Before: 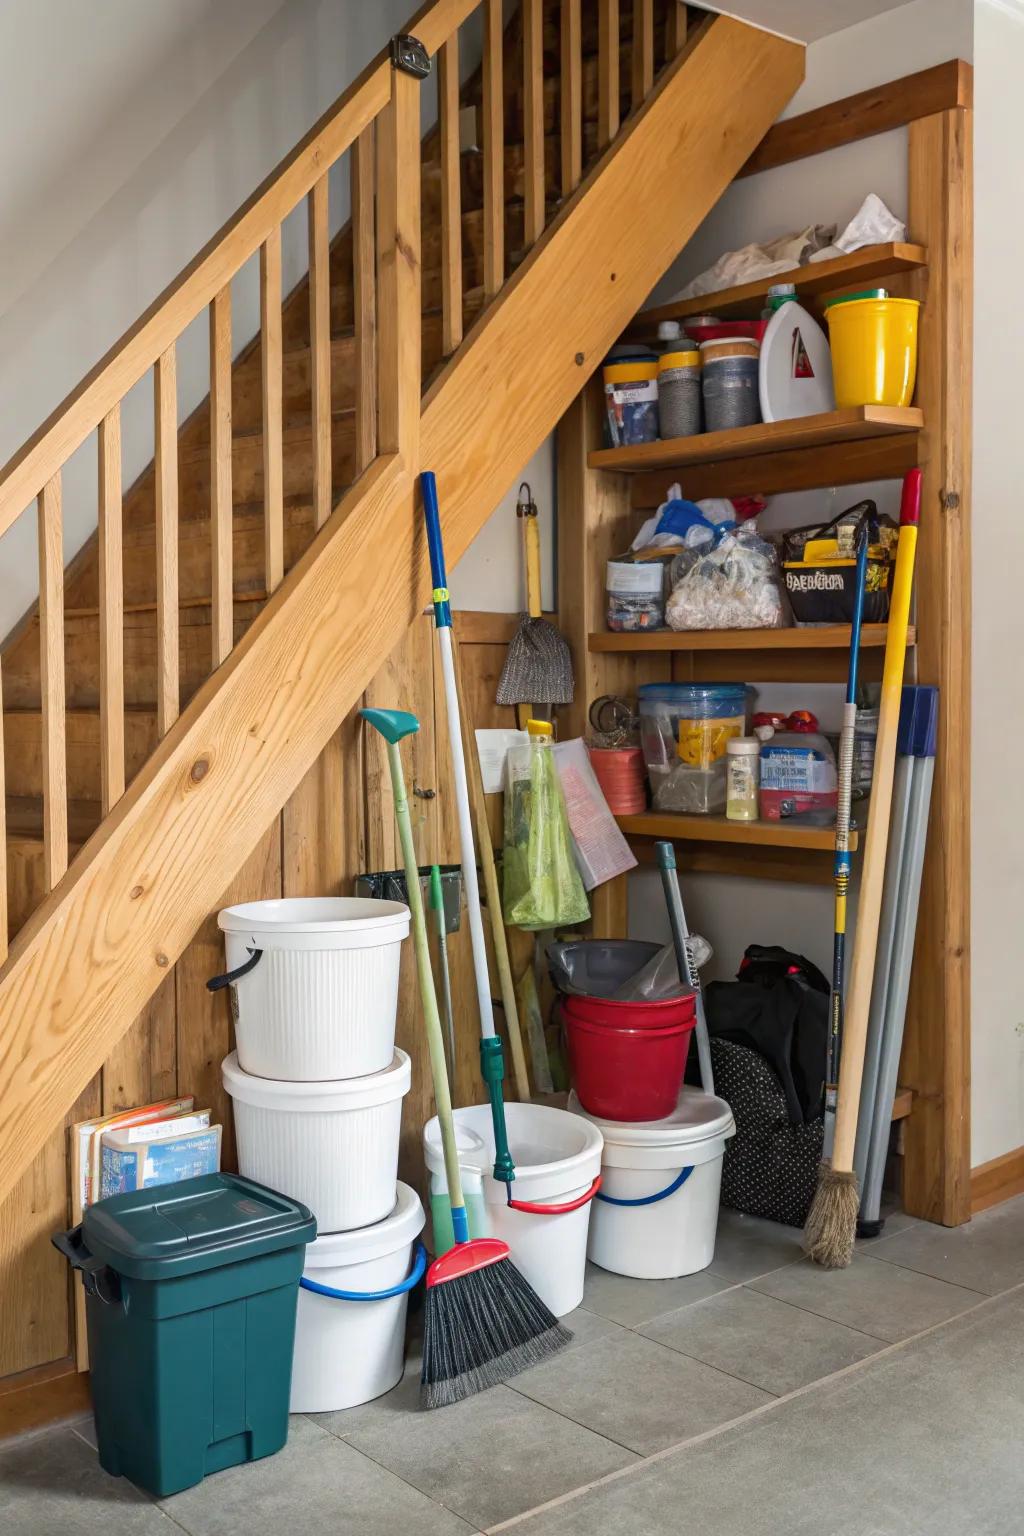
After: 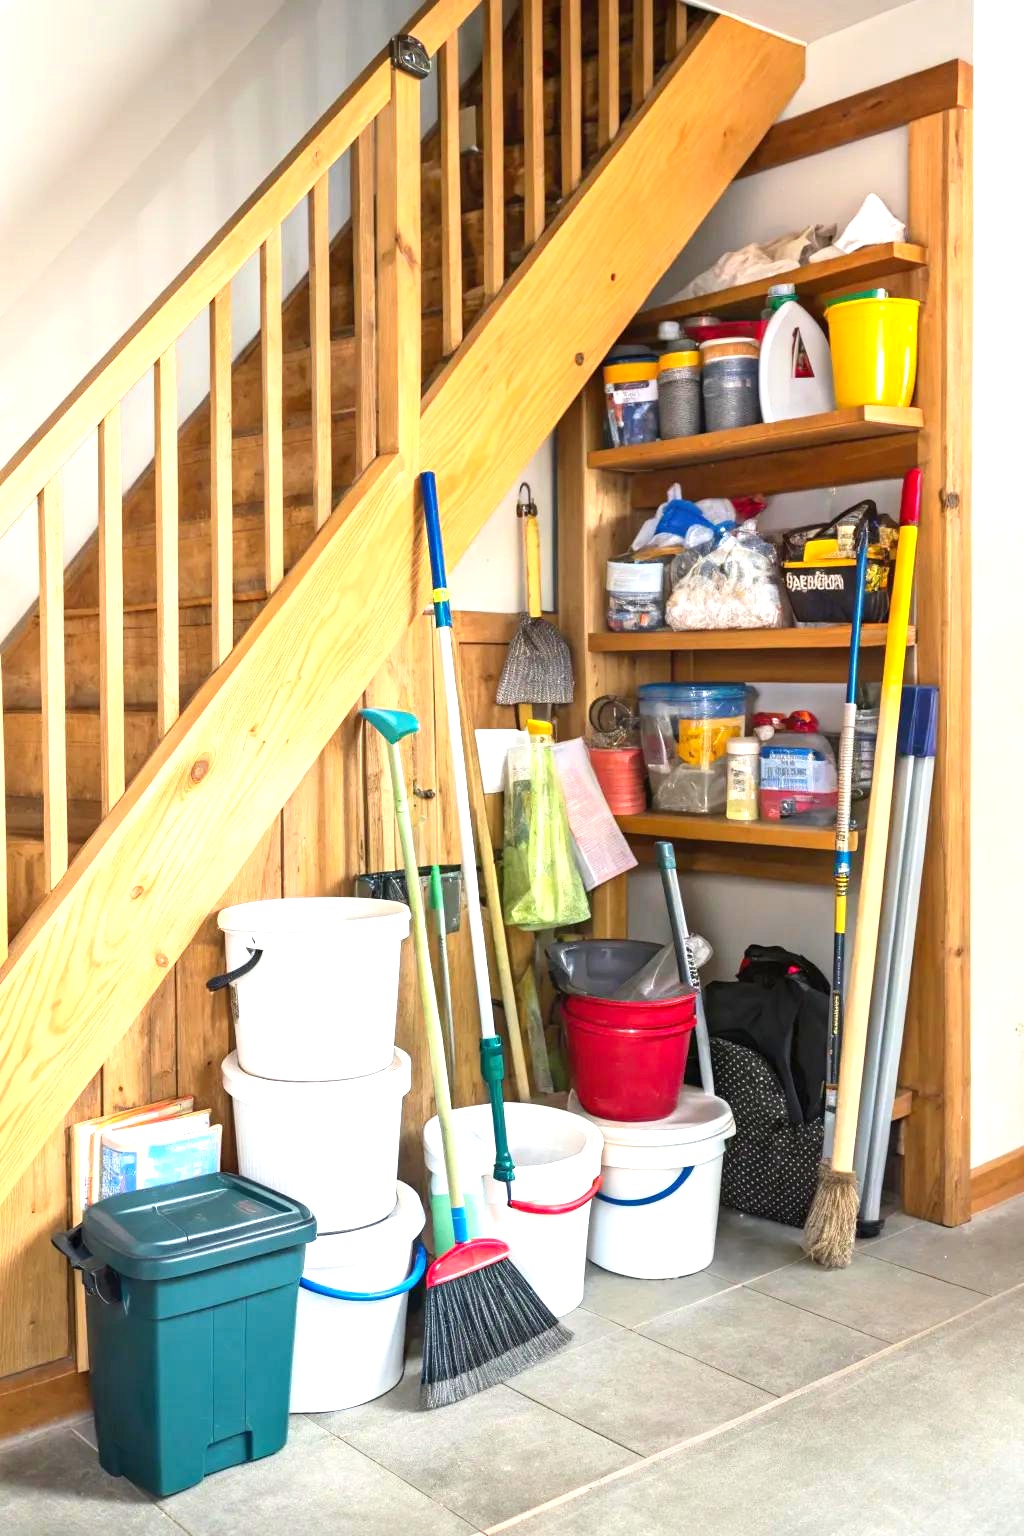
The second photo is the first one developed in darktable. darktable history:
contrast brightness saturation: contrast 0.102, brightness 0.026, saturation 0.092
exposure: black level correction 0, exposure 1.2 EV, compensate exposure bias true, compensate highlight preservation false
